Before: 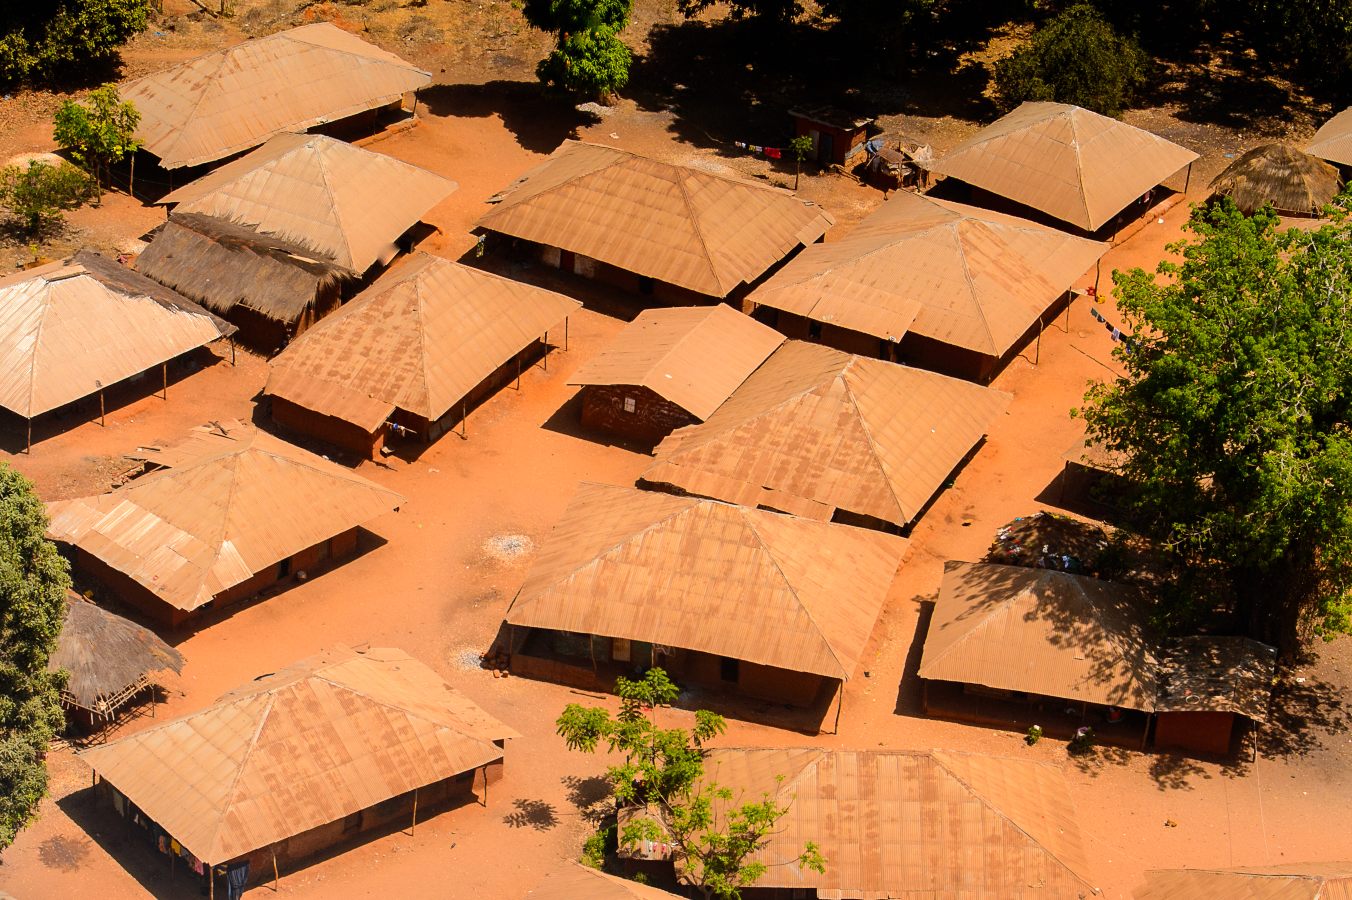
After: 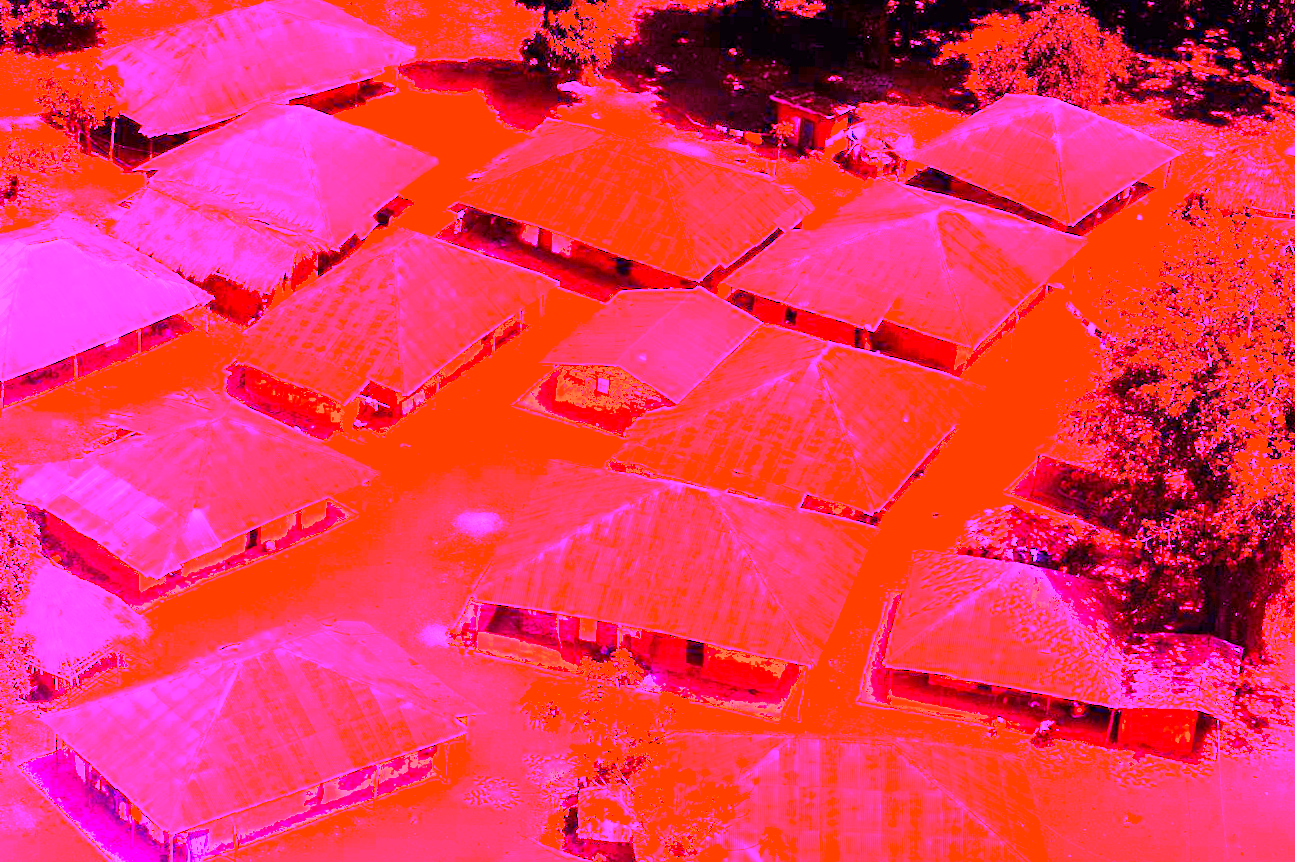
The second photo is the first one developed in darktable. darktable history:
shadows and highlights: radius 125.46, shadows 30.51, highlights -30.51, low approximation 0.01, soften with gaussian
crop and rotate: angle -1.69°
white balance: red 8, blue 8
